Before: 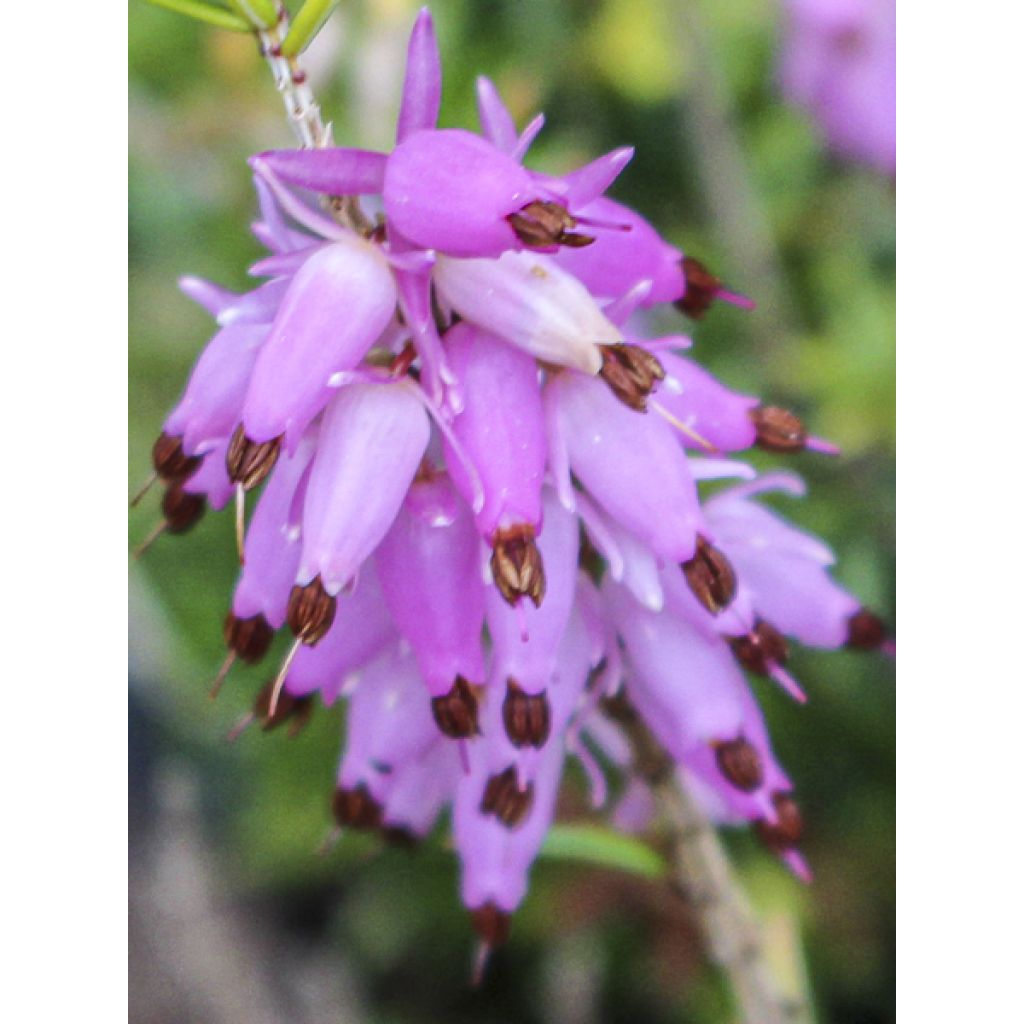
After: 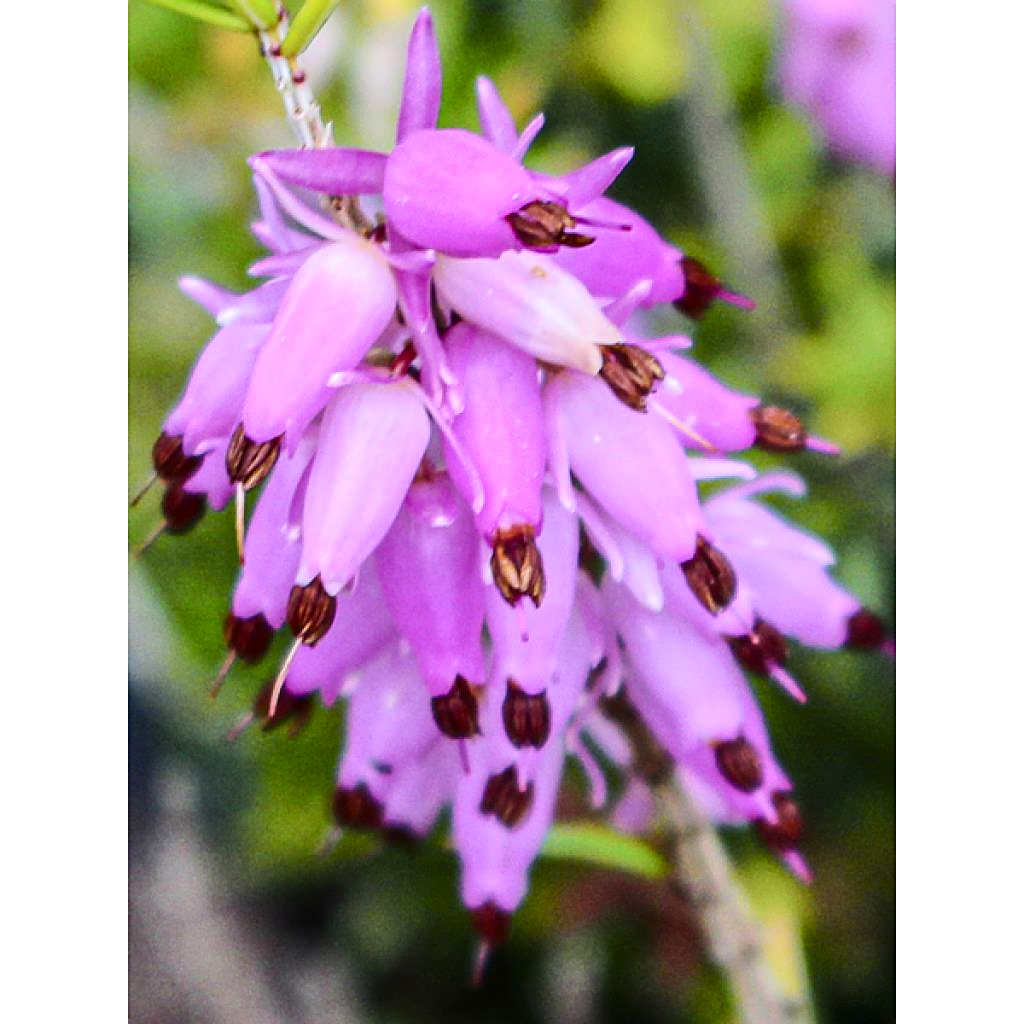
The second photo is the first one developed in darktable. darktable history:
tone curve: curves: ch0 [(0, 0) (0.126, 0.061) (0.338, 0.285) (0.494, 0.518) (0.703, 0.762) (1, 1)]; ch1 [(0, 0) (0.364, 0.322) (0.443, 0.441) (0.5, 0.501) (0.55, 0.578) (1, 1)]; ch2 [(0, 0) (0.44, 0.424) (0.501, 0.499) (0.557, 0.564) (0.613, 0.682) (0.707, 0.746) (1, 1)], color space Lab, independent channels, preserve colors none
sharpen: on, module defaults
